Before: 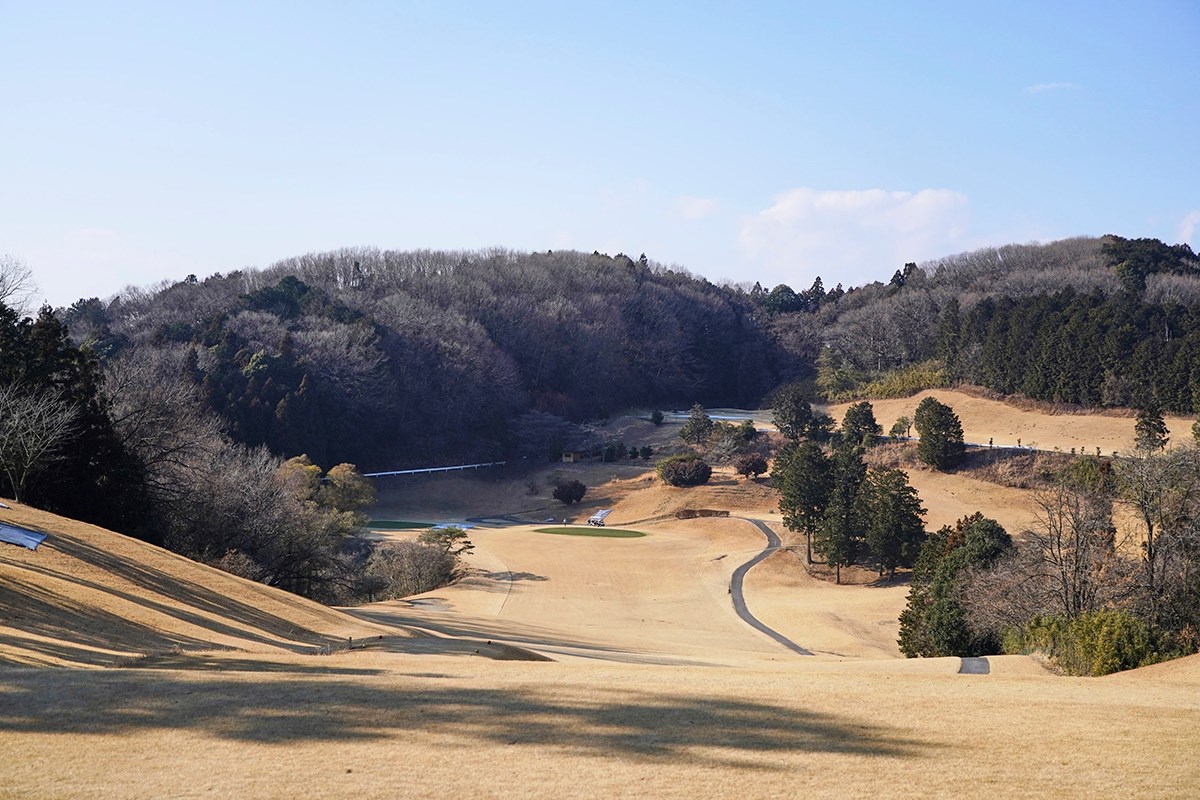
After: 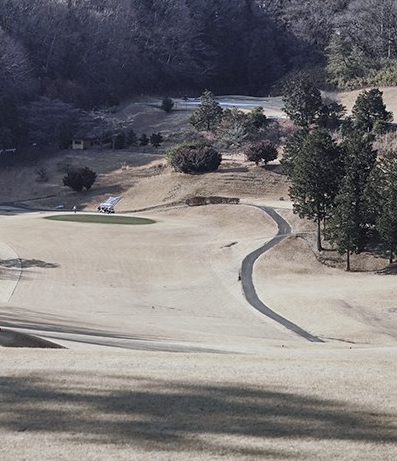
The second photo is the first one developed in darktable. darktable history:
shadows and highlights: soften with gaussian
crop: left 40.878%, top 39.176%, right 25.993%, bottom 3.081%
color zones: curves: ch0 [(0, 0.6) (0.129, 0.508) (0.193, 0.483) (0.429, 0.5) (0.571, 0.5) (0.714, 0.5) (0.857, 0.5) (1, 0.6)]; ch1 [(0, 0.481) (0.112, 0.245) (0.213, 0.223) (0.429, 0.233) (0.571, 0.231) (0.683, 0.242) (0.857, 0.296) (1, 0.481)]
white balance: red 0.926, green 1.003, blue 1.133
